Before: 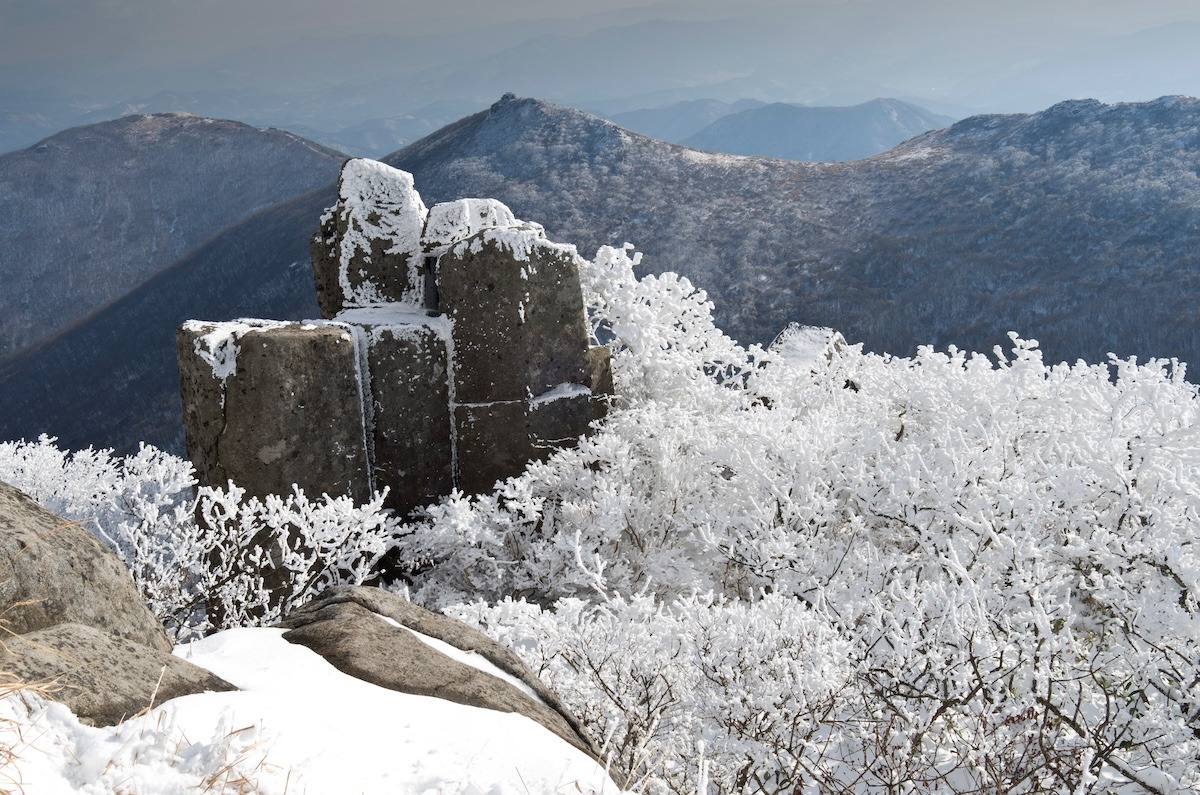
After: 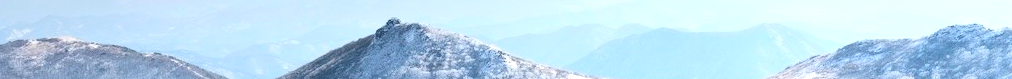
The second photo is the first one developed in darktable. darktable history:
exposure: black level correction 0, exposure 1.2 EV, compensate exposure bias true, compensate highlight preservation false
crop and rotate: left 9.644%, top 9.491%, right 6.021%, bottom 80.509%
color balance: output saturation 120%
contrast brightness saturation: contrast 0.28
